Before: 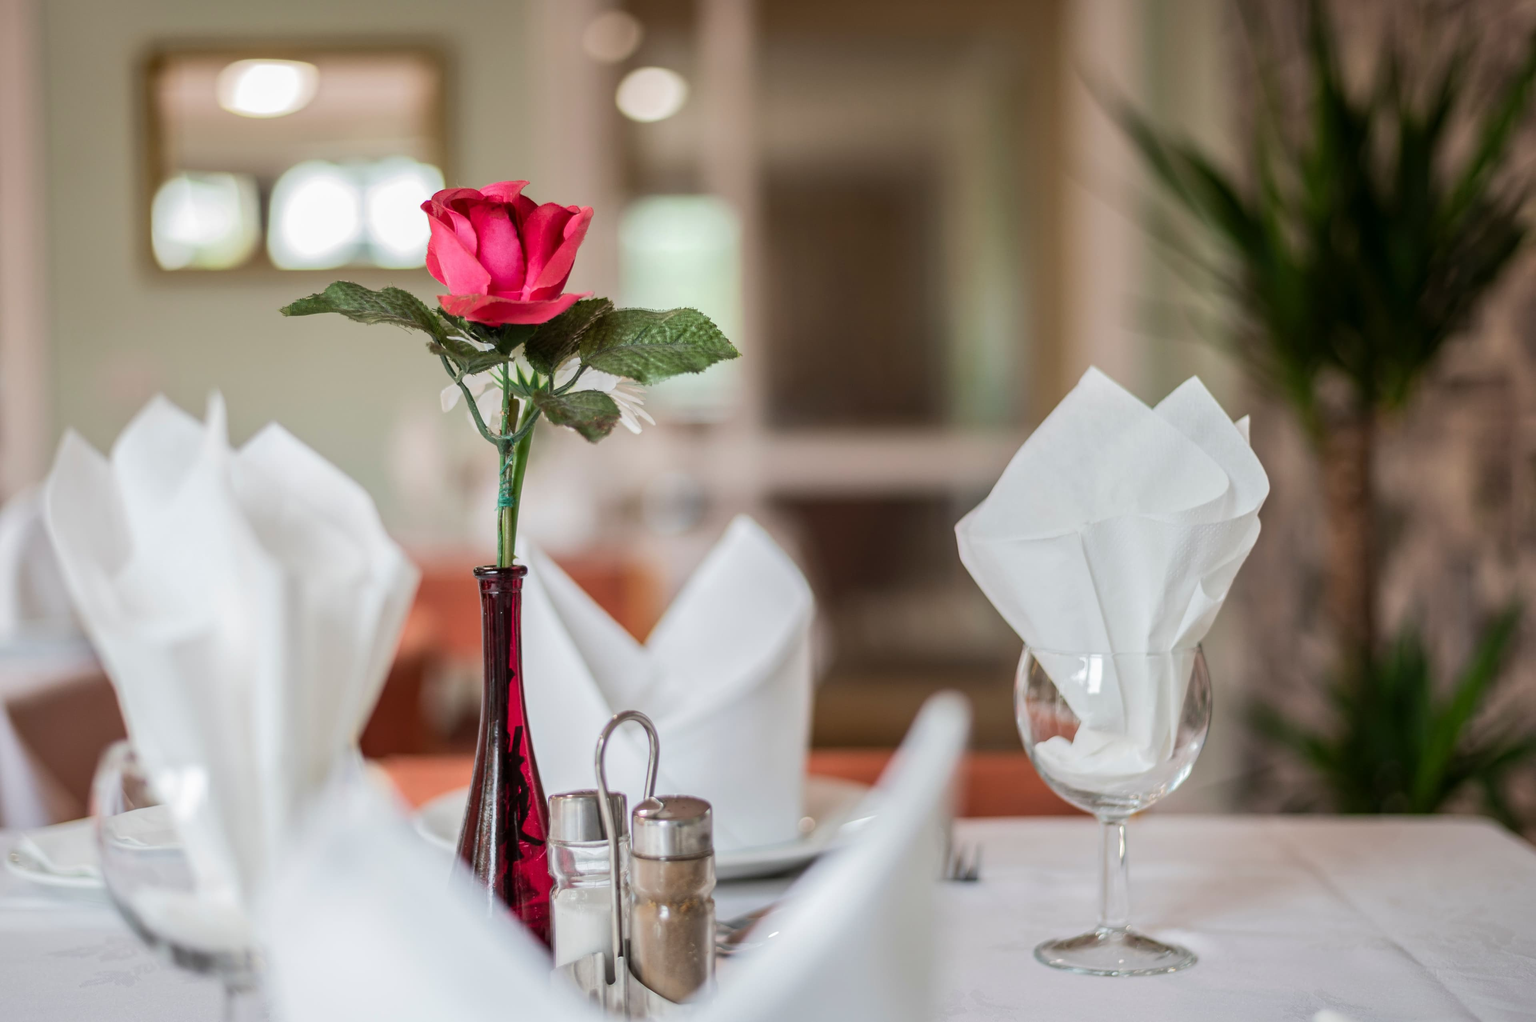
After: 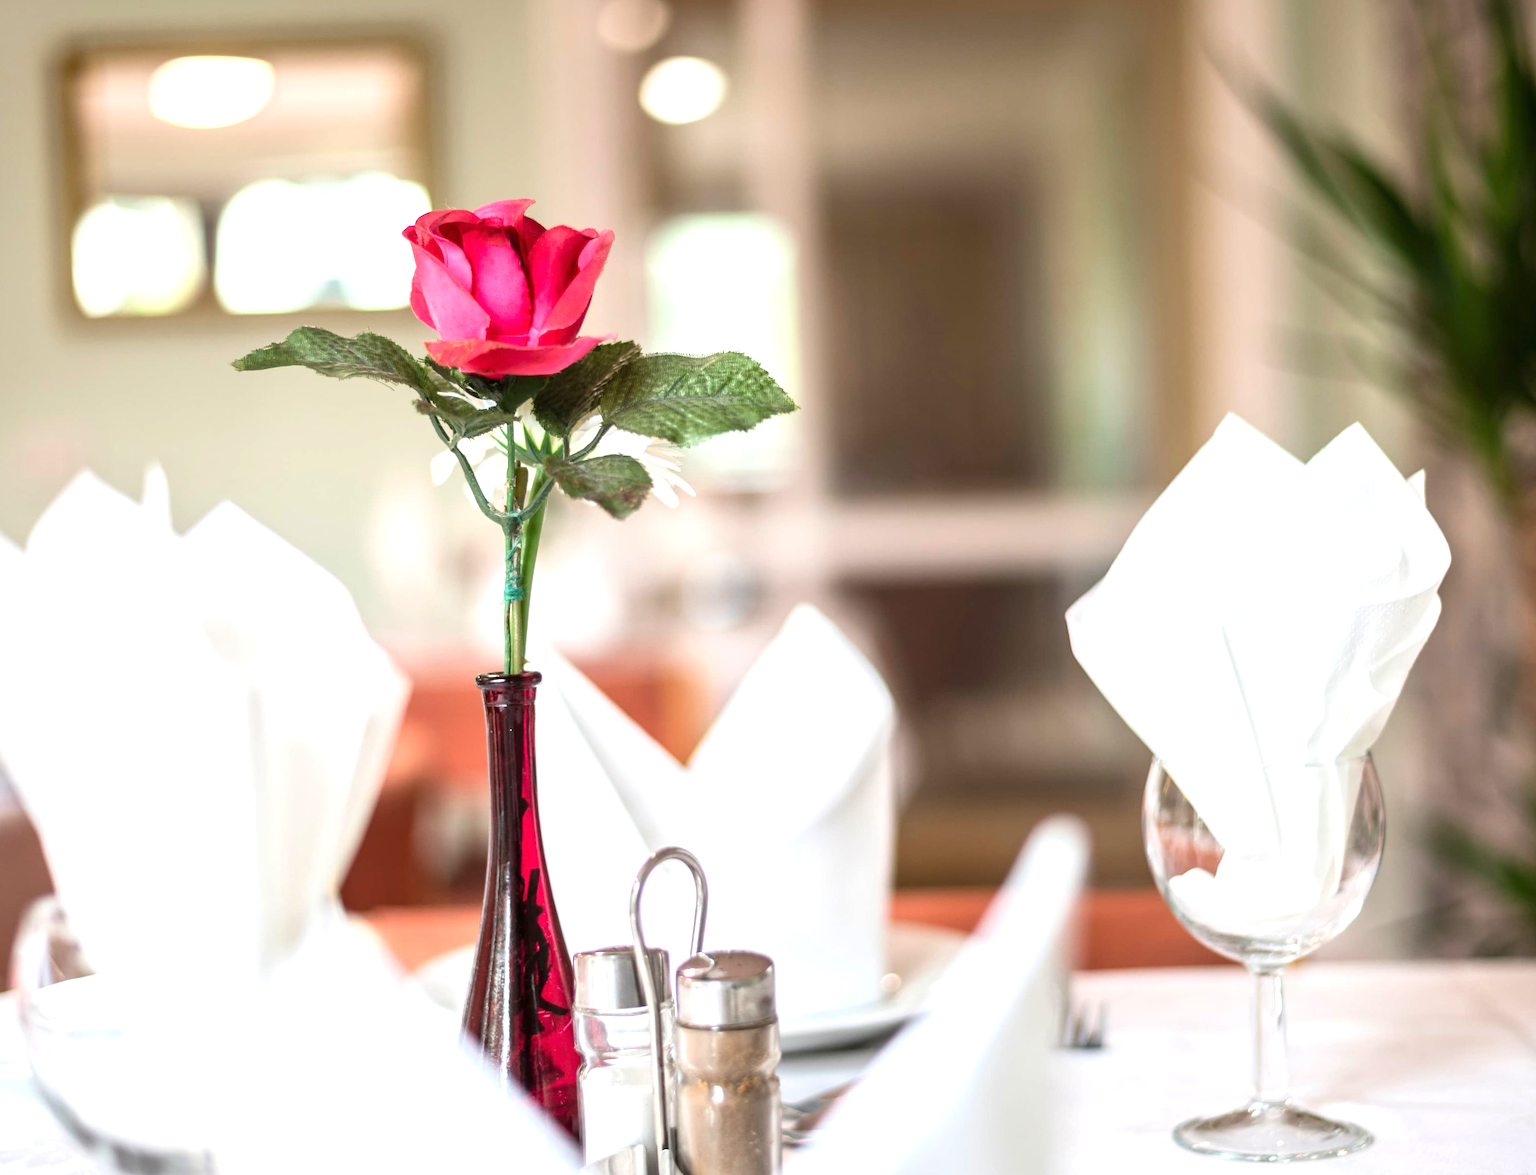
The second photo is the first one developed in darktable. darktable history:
crop and rotate: angle 1.12°, left 4.416%, top 0.962%, right 11.773%, bottom 2.601%
exposure: black level correction 0, exposure 0.954 EV, compensate exposure bias true, compensate highlight preservation false
